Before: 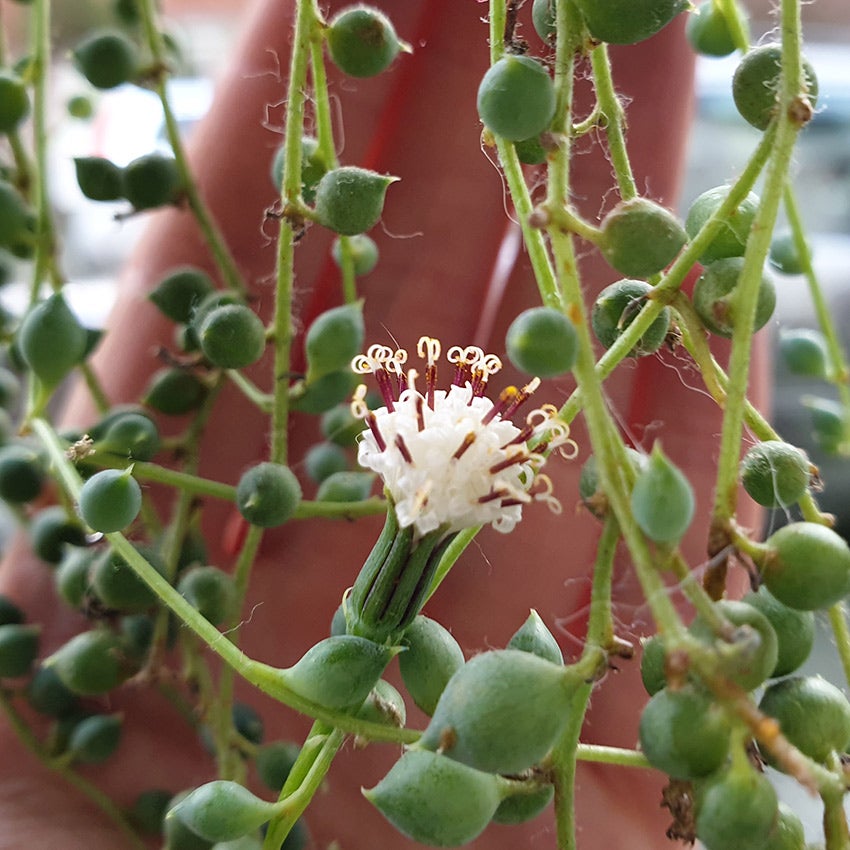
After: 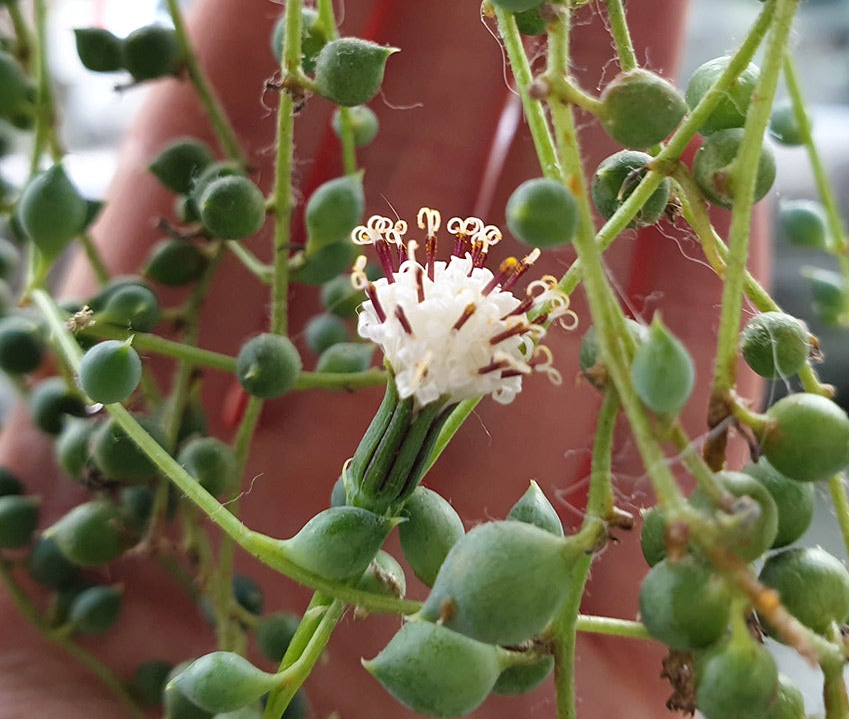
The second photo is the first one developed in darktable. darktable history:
crop and rotate: top 15.4%
